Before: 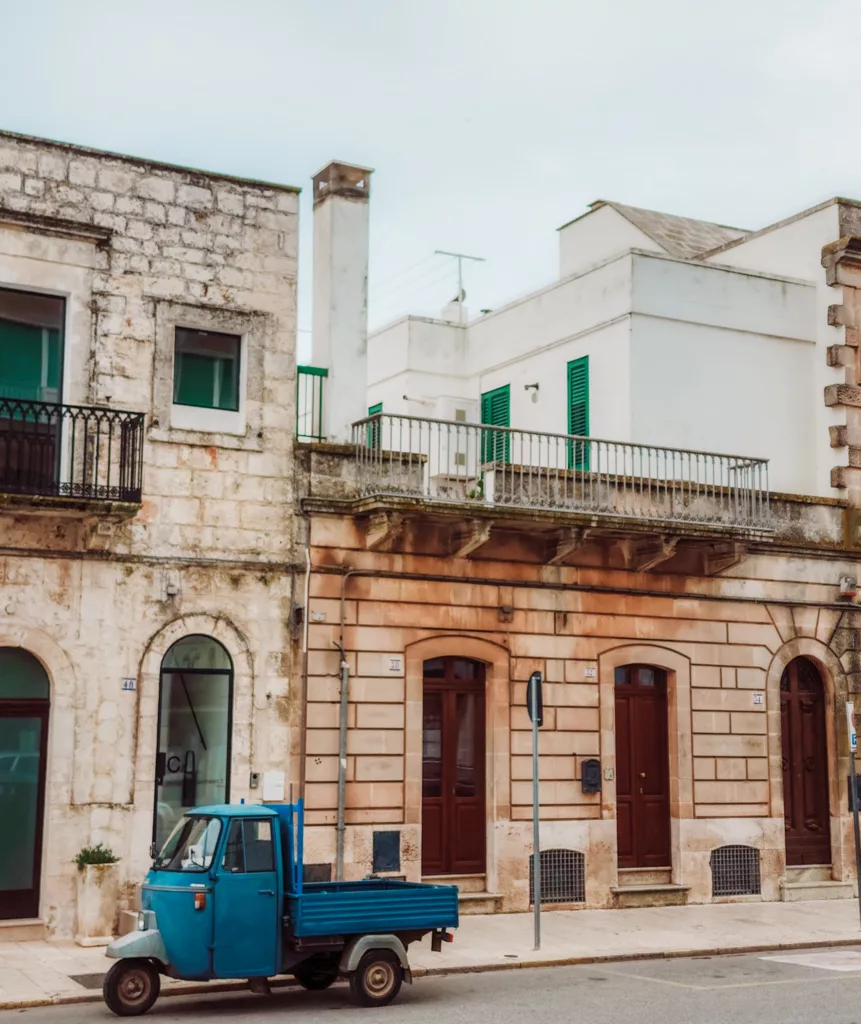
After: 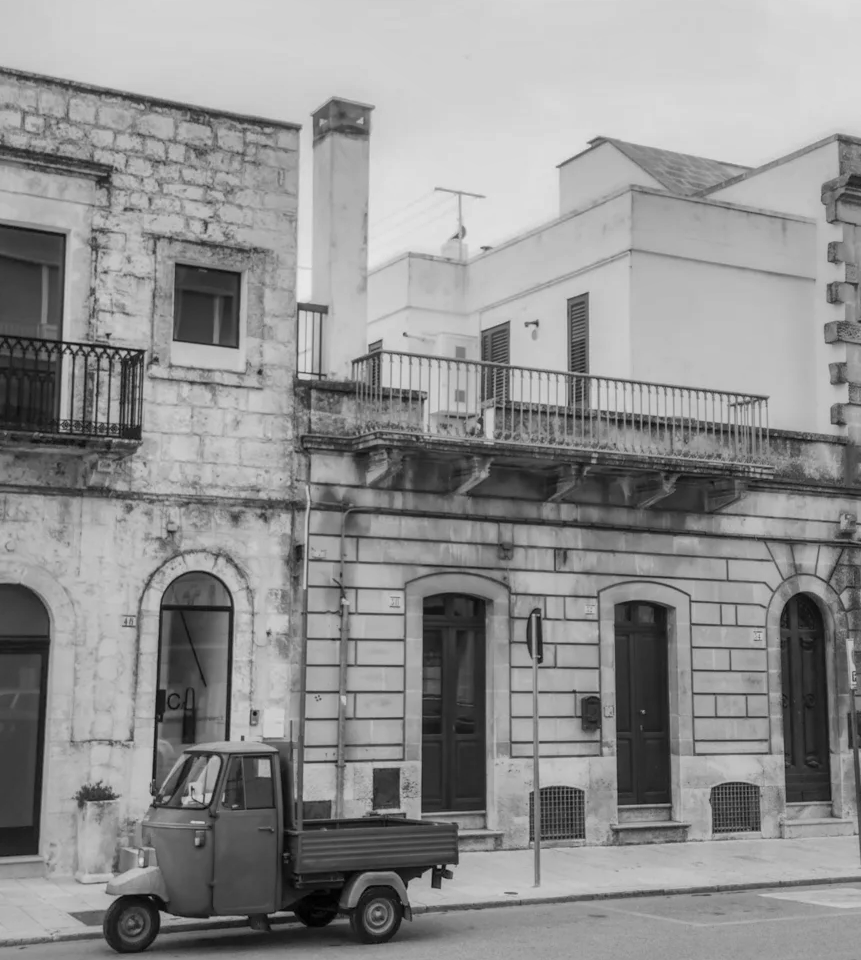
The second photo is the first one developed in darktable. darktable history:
crop and rotate: top 6.25%
monochrome: on, module defaults
shadows and highlights: on, module defaults
